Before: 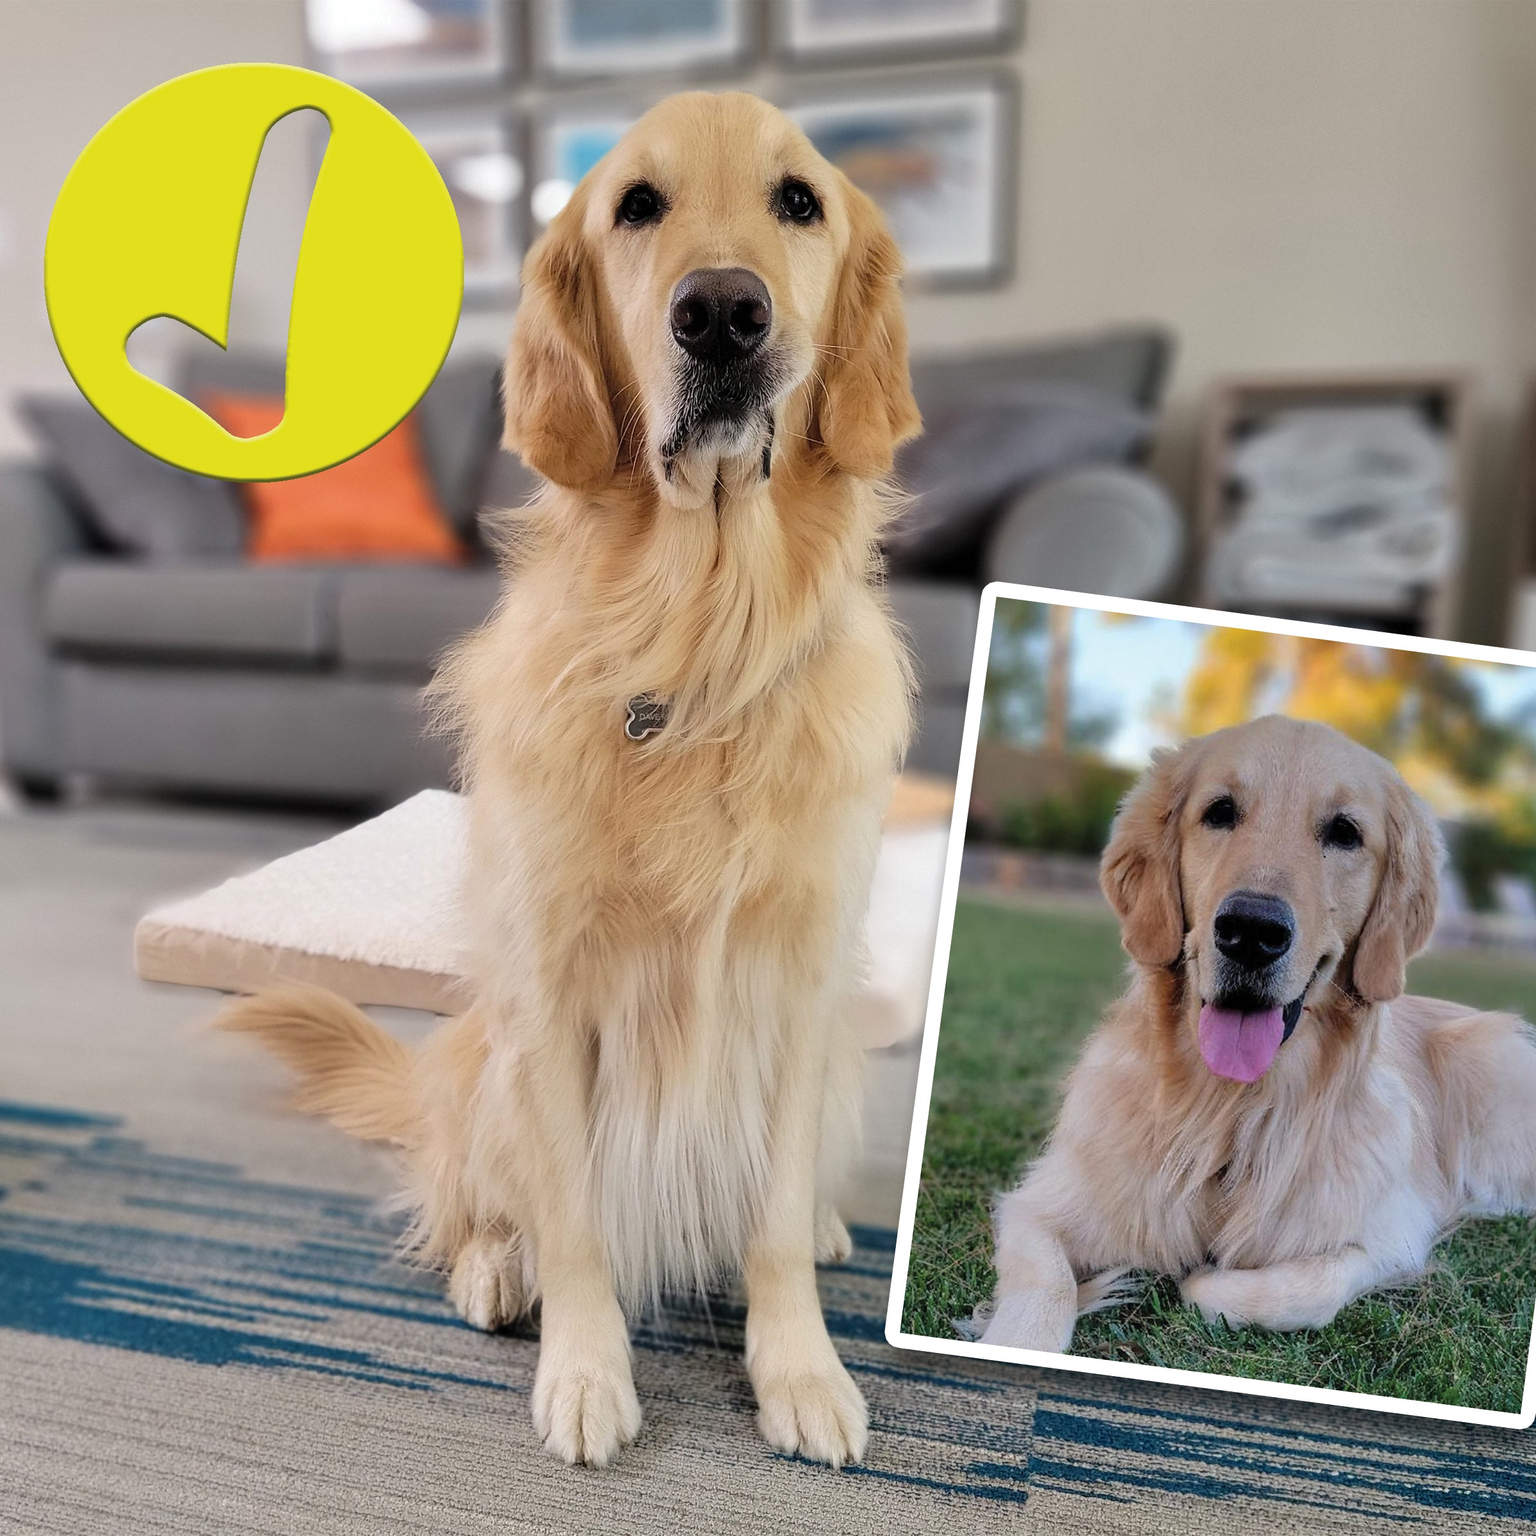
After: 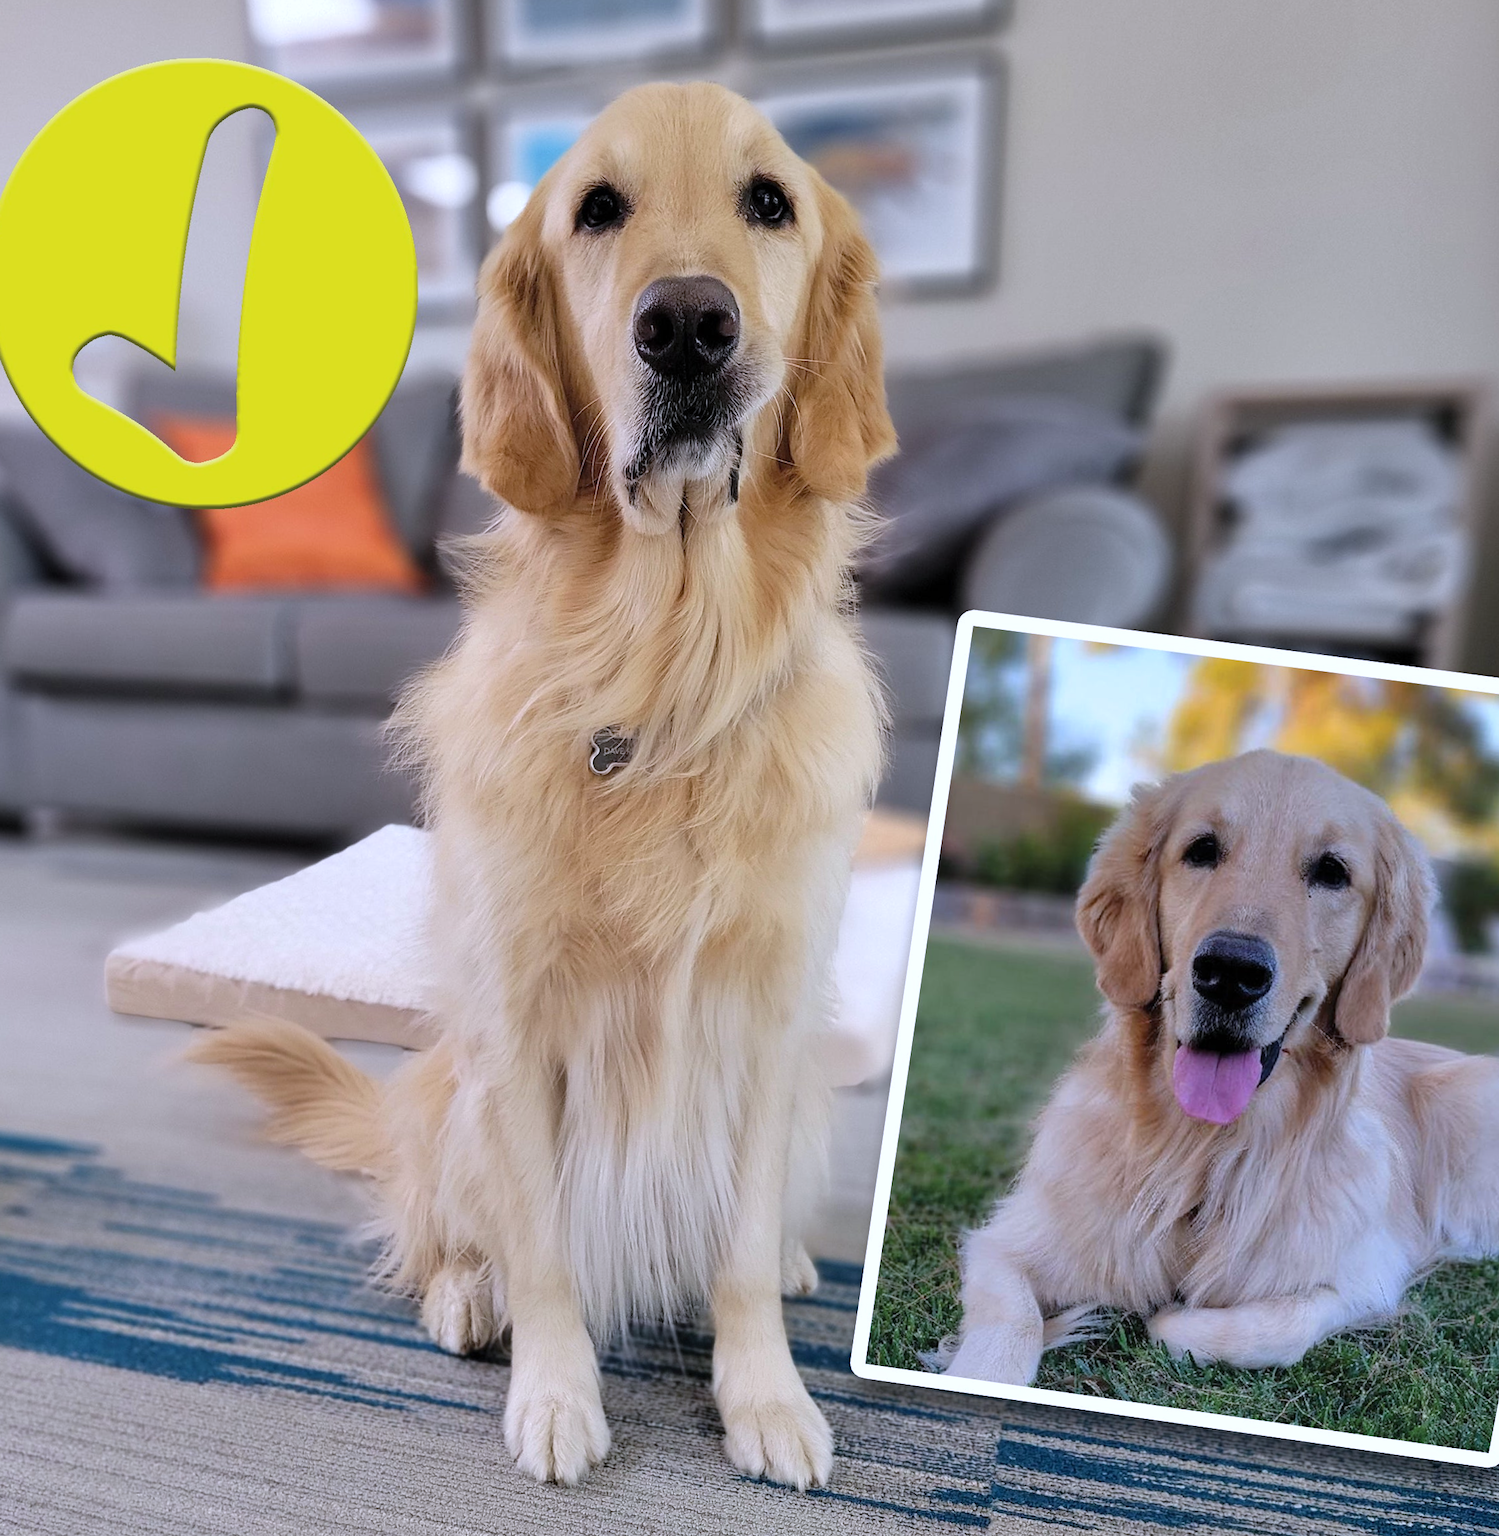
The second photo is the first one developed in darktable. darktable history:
white balance: red 0.967, blue 1.119, emerald 0.756
rotate and perspective: rotation 0.074°, lens shift (vertical) 0.096, lens shift (horizontal) -0.041, crop left 0.043, crop right 0.952, crop top 0.024, crop bottom 0.979
